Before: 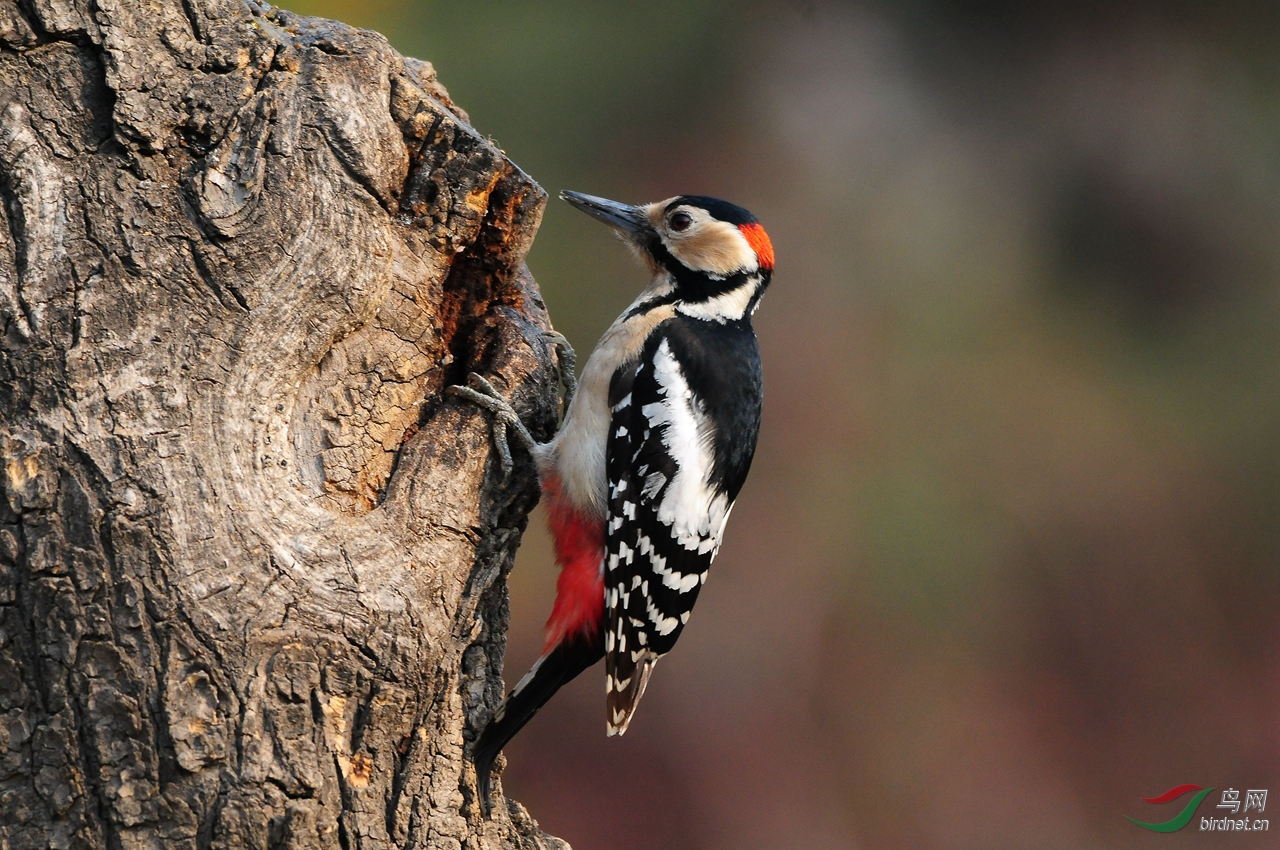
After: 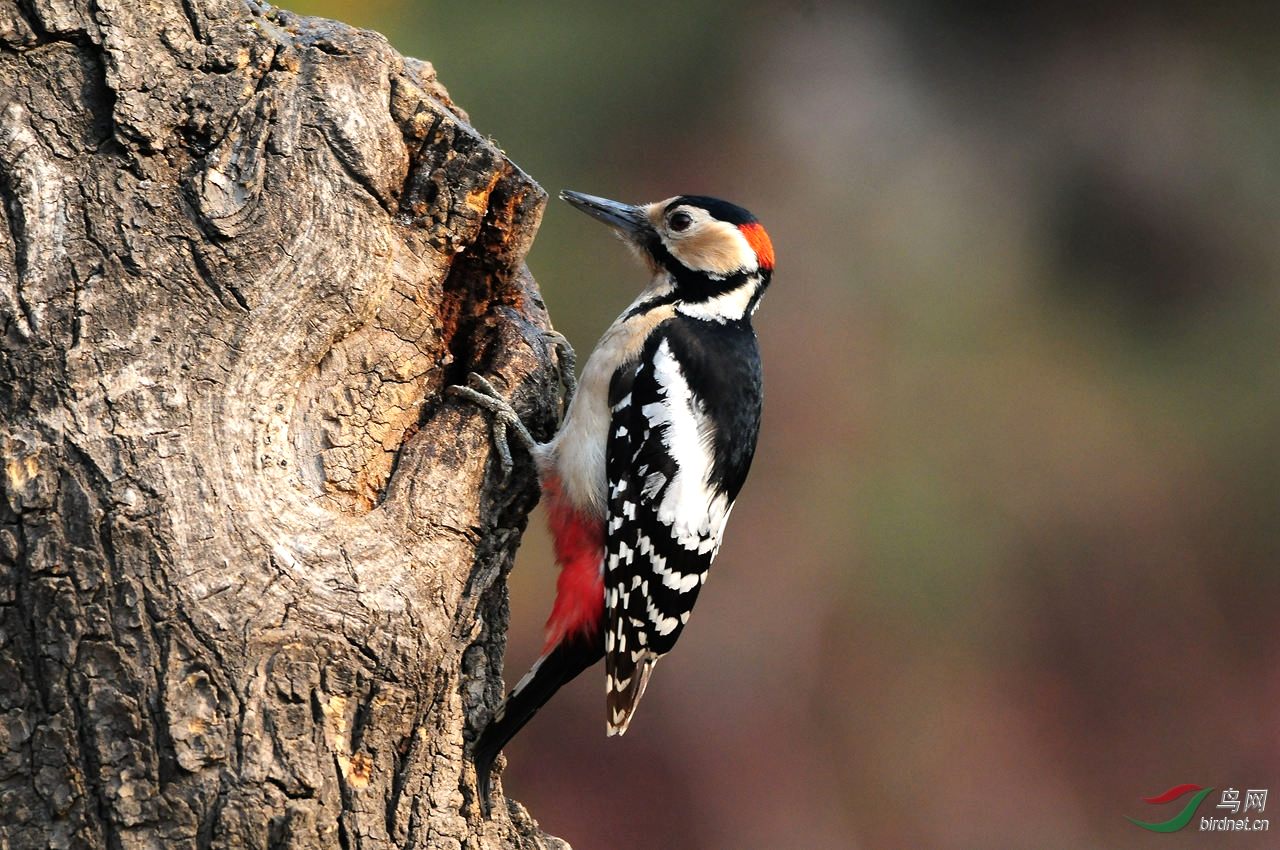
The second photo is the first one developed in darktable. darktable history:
tone equalizer: -8 EV -0.435 EV, -7 EV -0.403 EV, -6 EV -0.356 EV, -5 EV -0.201 EV, -3 EV 0.205 EV, -2 EV 0.345 EV, -1 EV 0.407 EV, +0 EV 0.415 EV
